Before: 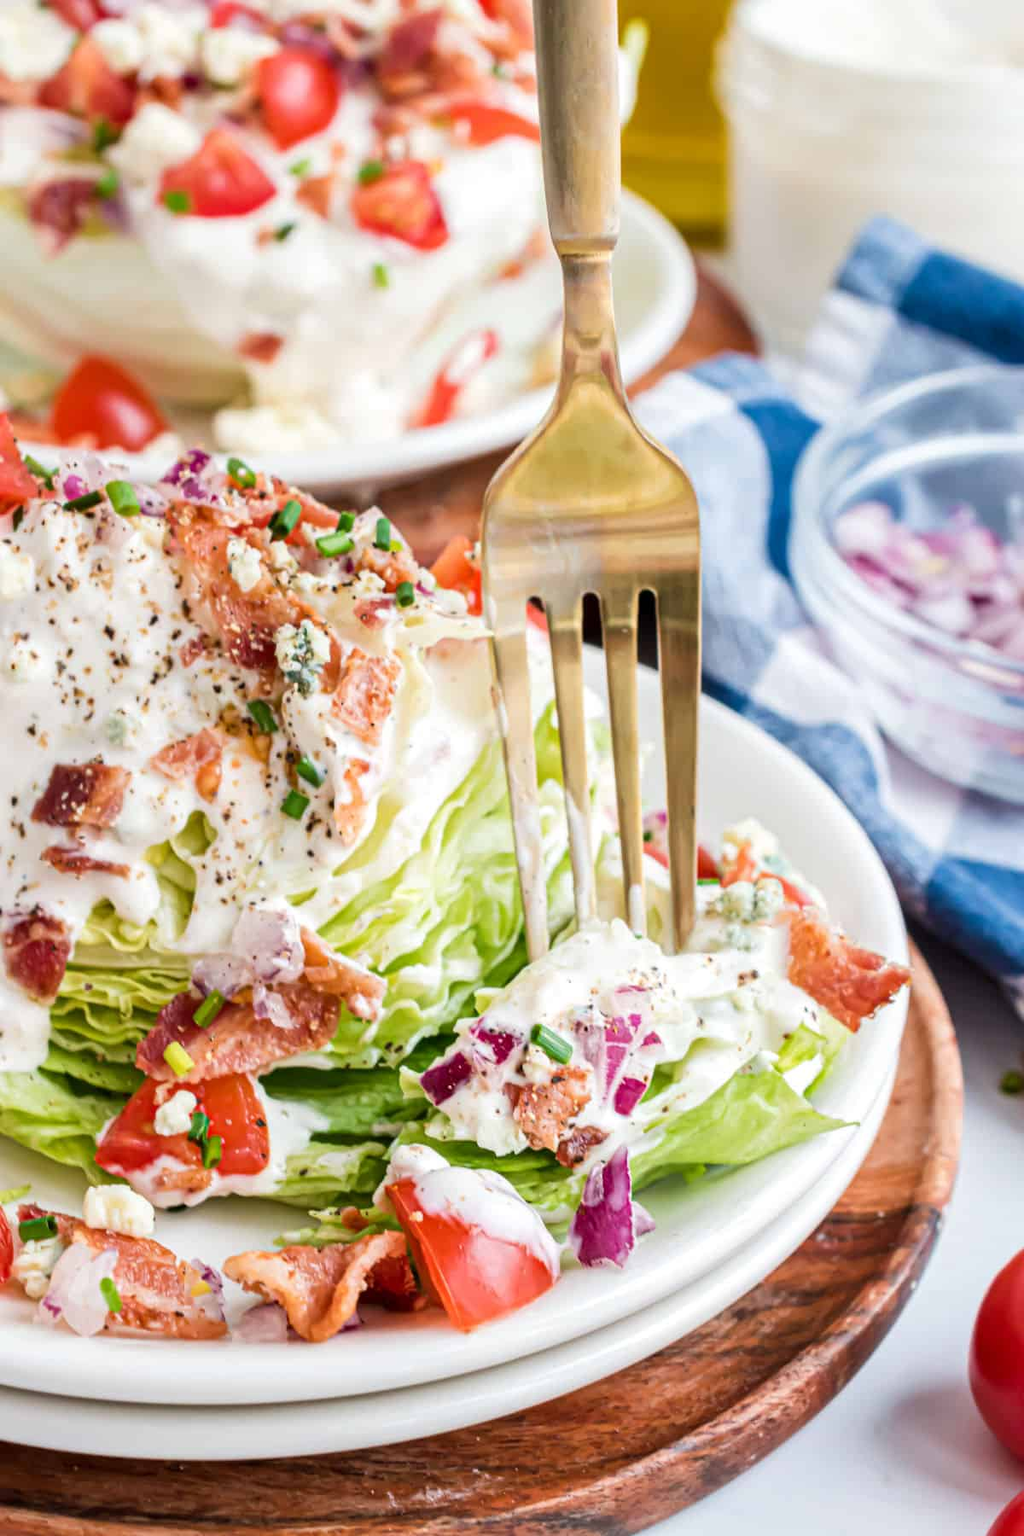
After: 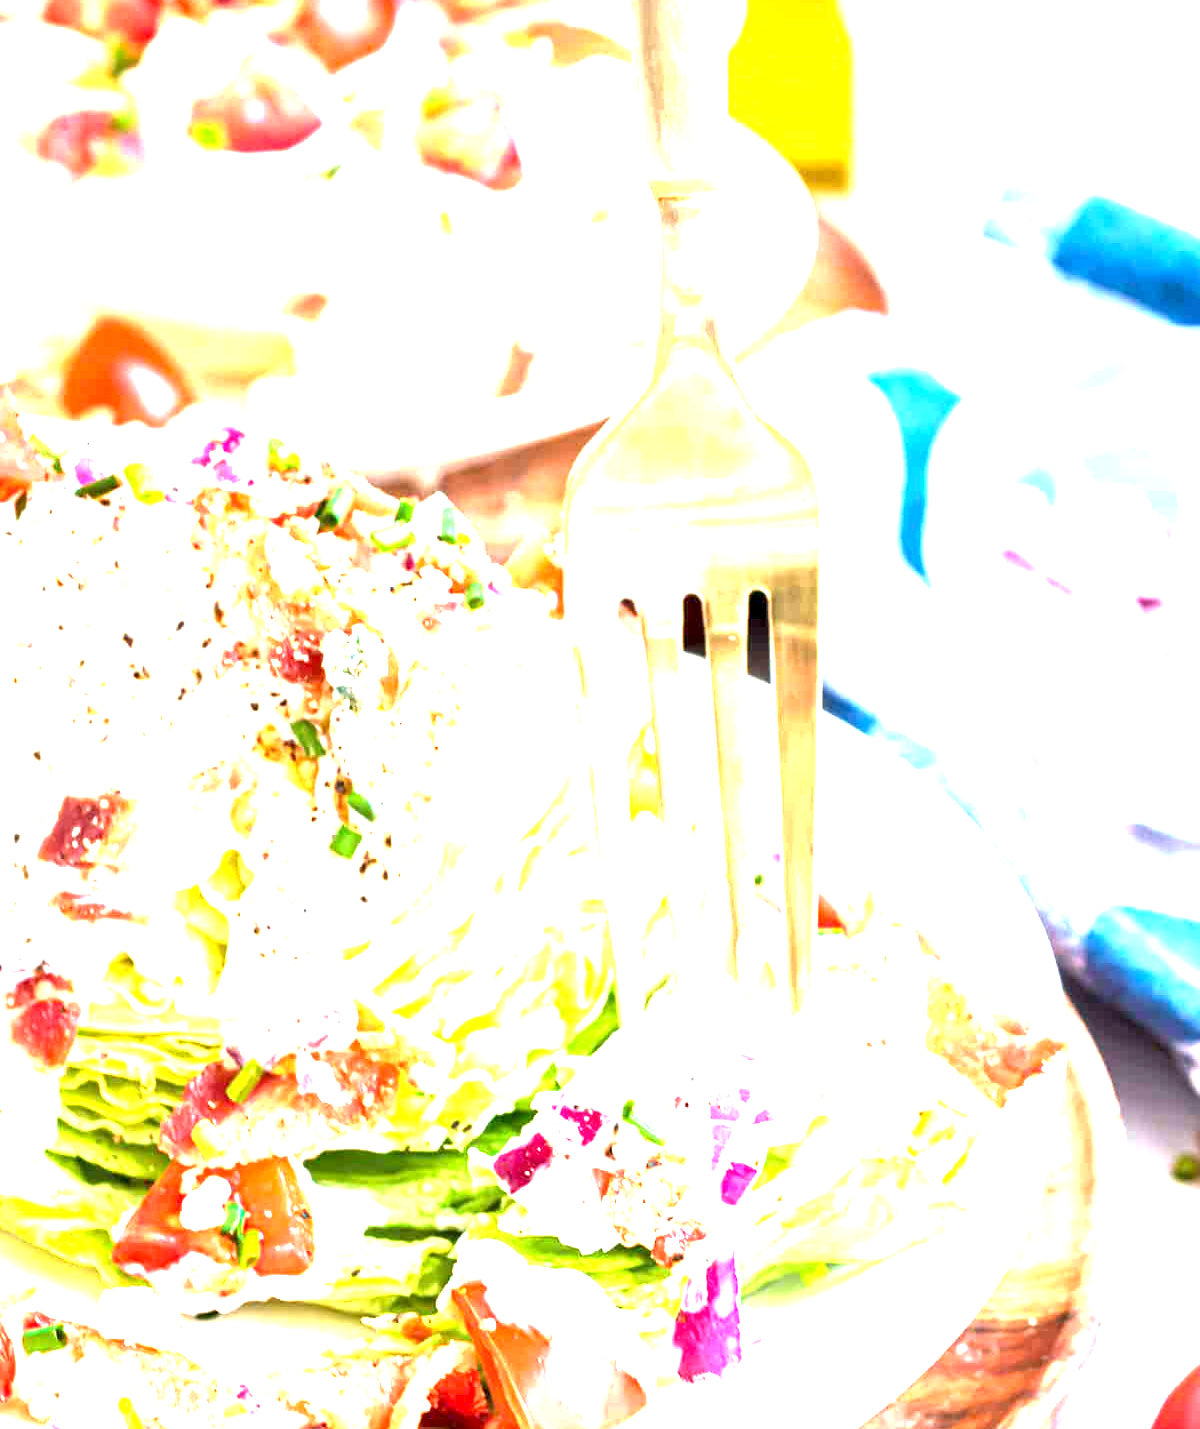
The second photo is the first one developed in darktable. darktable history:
crop and rotate: top 5.664%, bottom 14.938%
exposure: black level correction 0.001, exposure 2.612 EV, compensate highlight preservation false
